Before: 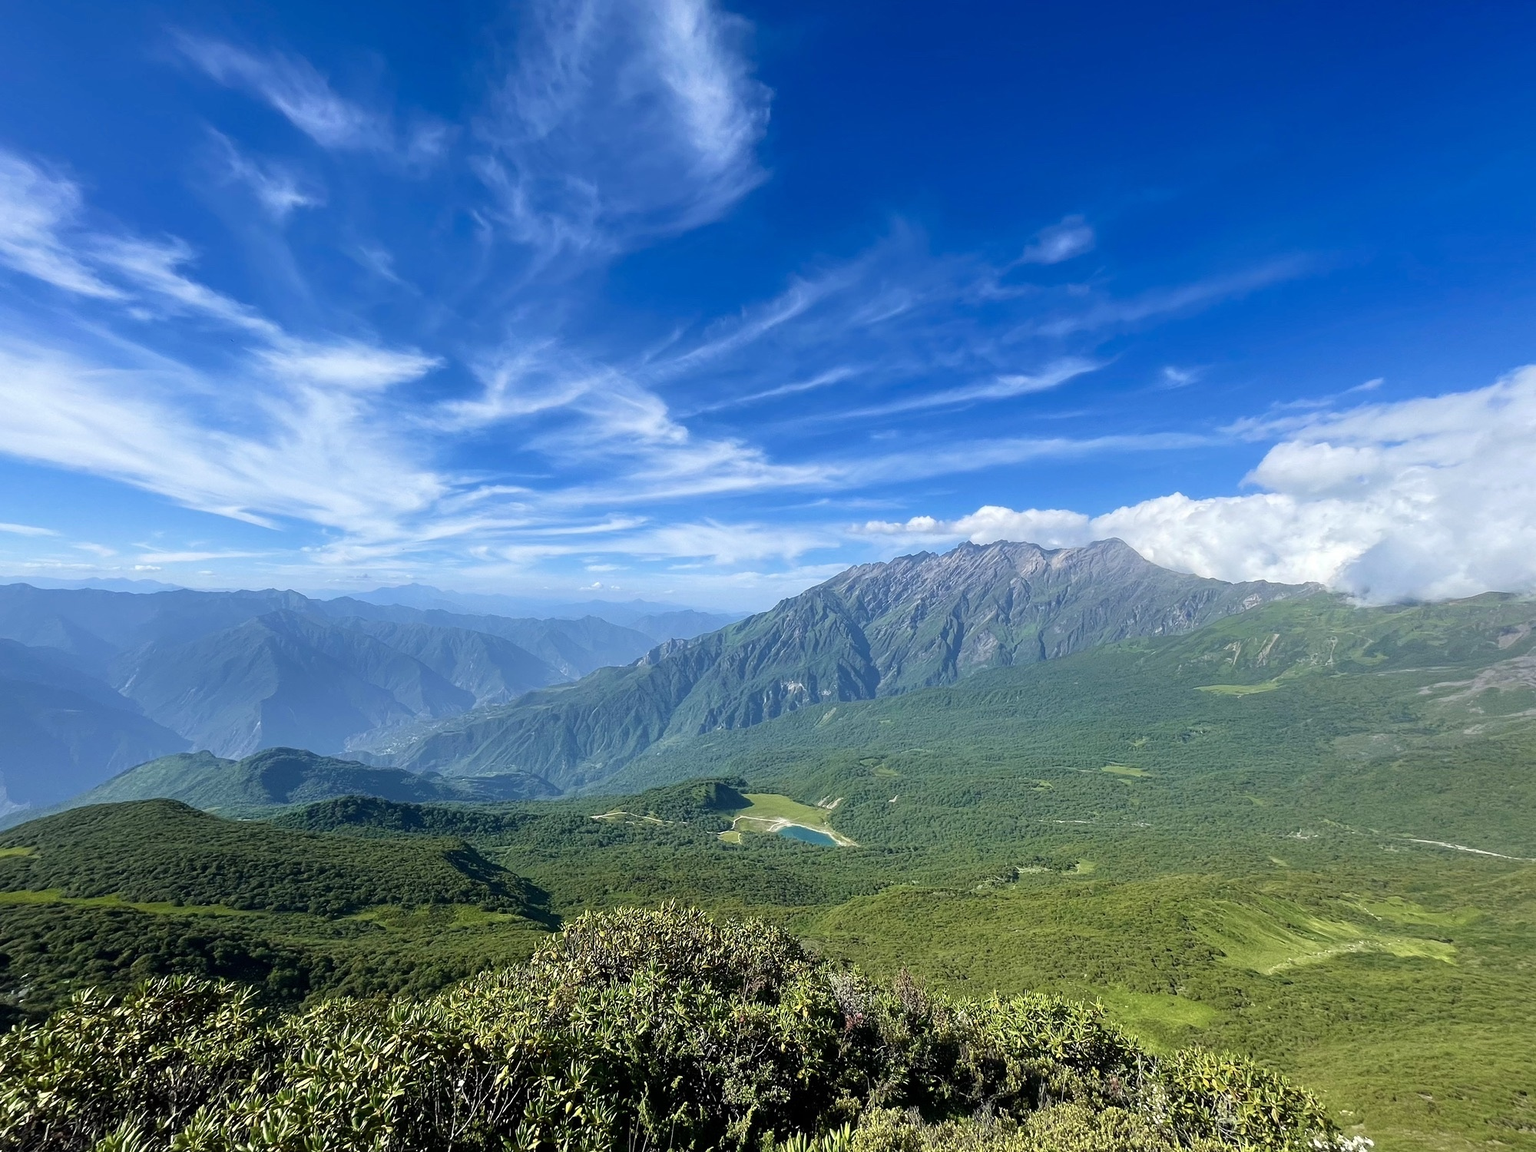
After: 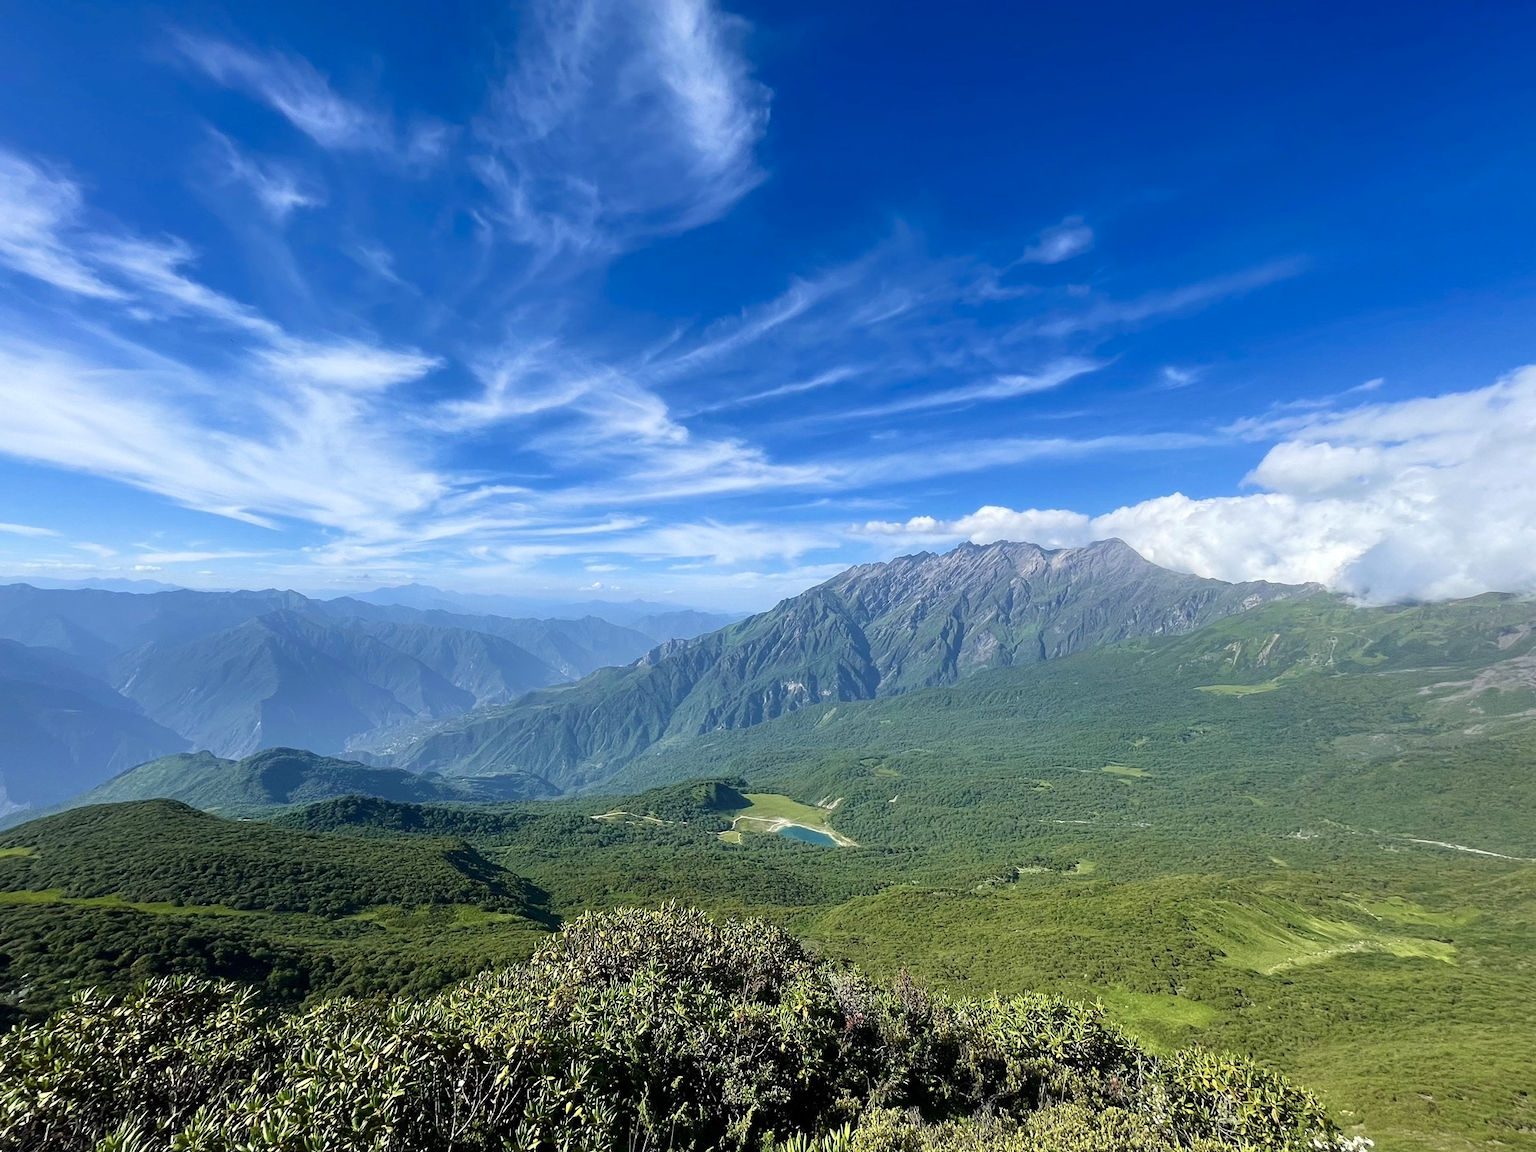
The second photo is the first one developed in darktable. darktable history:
contrast brightness saturation: contrast 0.076, saturation 0.017
